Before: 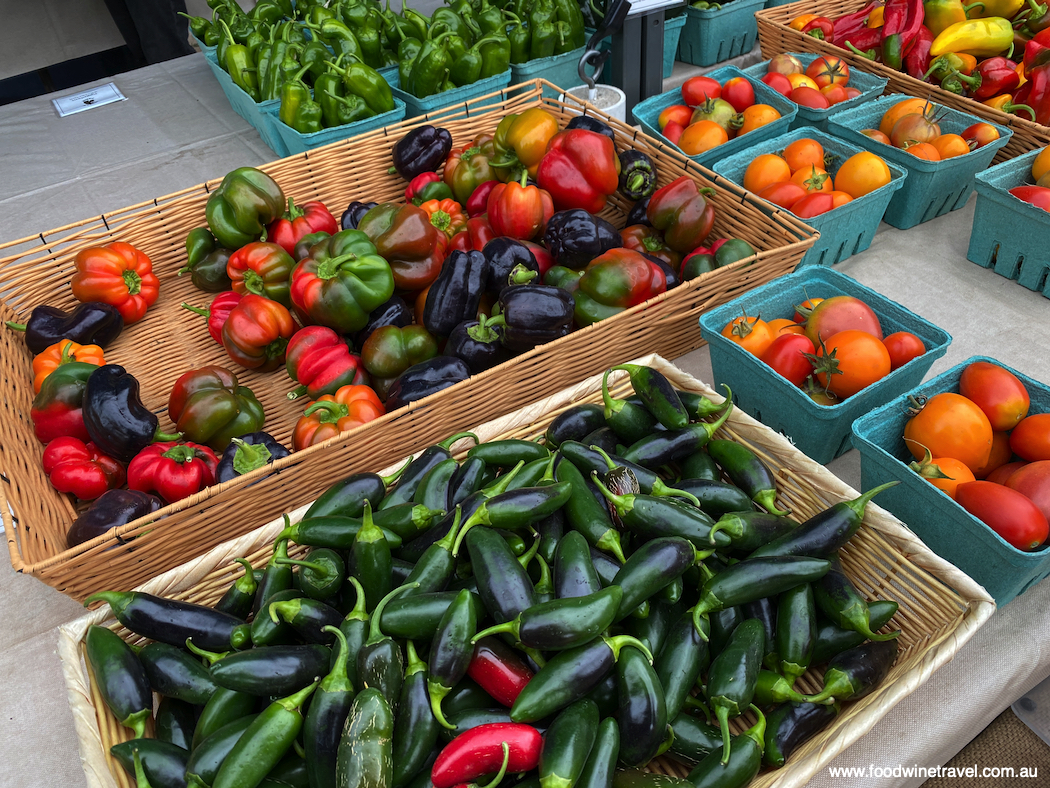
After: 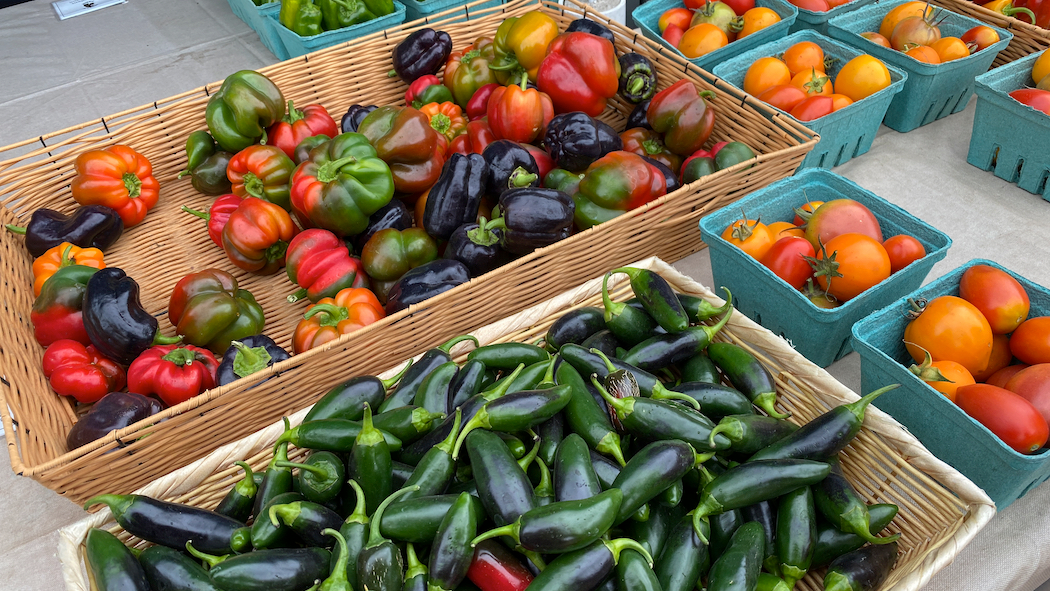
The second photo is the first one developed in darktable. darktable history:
crop and rotate: top 12.433%, bottom 12.442%
